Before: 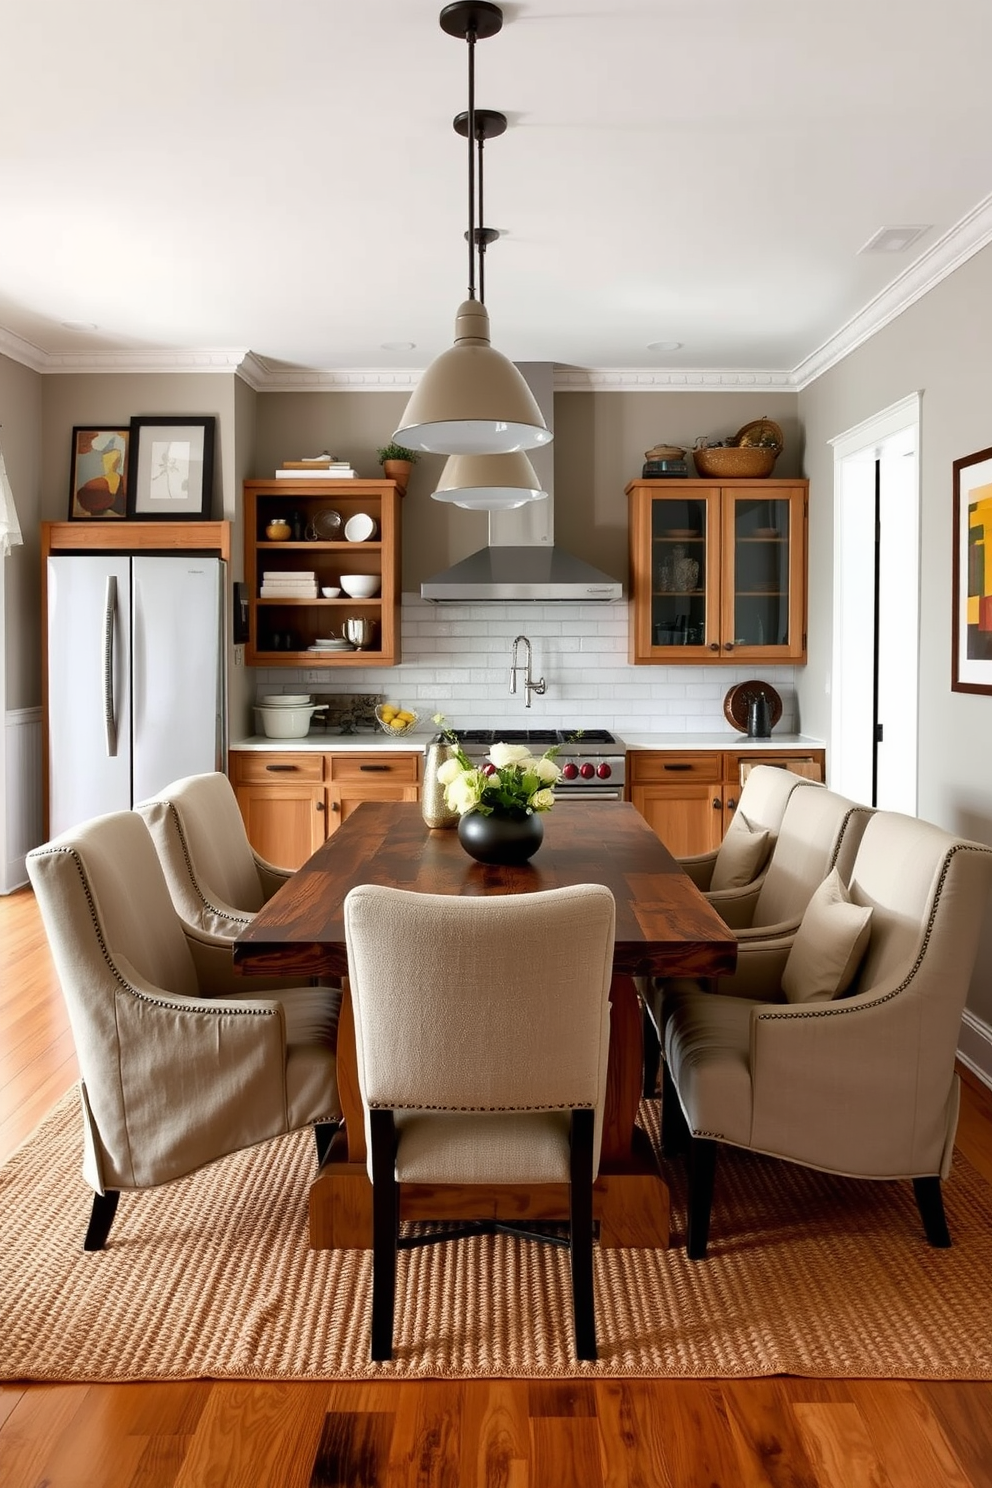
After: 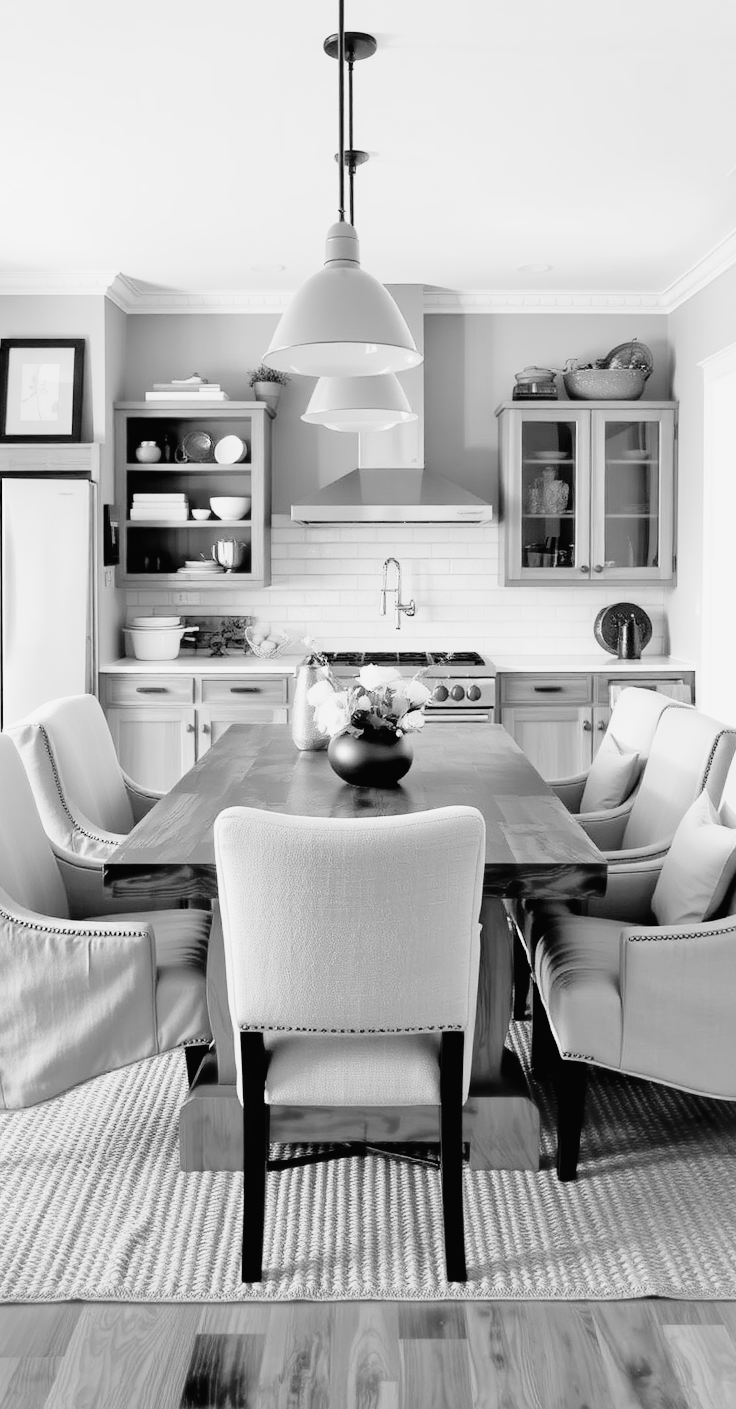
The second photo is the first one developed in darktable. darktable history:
monochrome: on, module defaults
contrast brightness saturation: brightness 0.28
filmic rgb: black relative exposure -5 EV, hardness 2.88, contrast 1.3, highlights saturation mix -30%
exposure: black level correction 0, exposure 0.4 EV, compensate exposure bias true, compensate highlight preservation false
crop and rotate: left 13.15%, top 5.251%, right 12.609%
white balance: red 1.188, blue 1.11
tone equalizer: -8 EV 1 EV, -7 EV 1 EV, -6 EV 1 EV, -5 EV 1 EV, -4 EV 1 EV, -3 EV 0.75 EV, -2 EV 0.5 EV, -1 EV 0.25 EV
